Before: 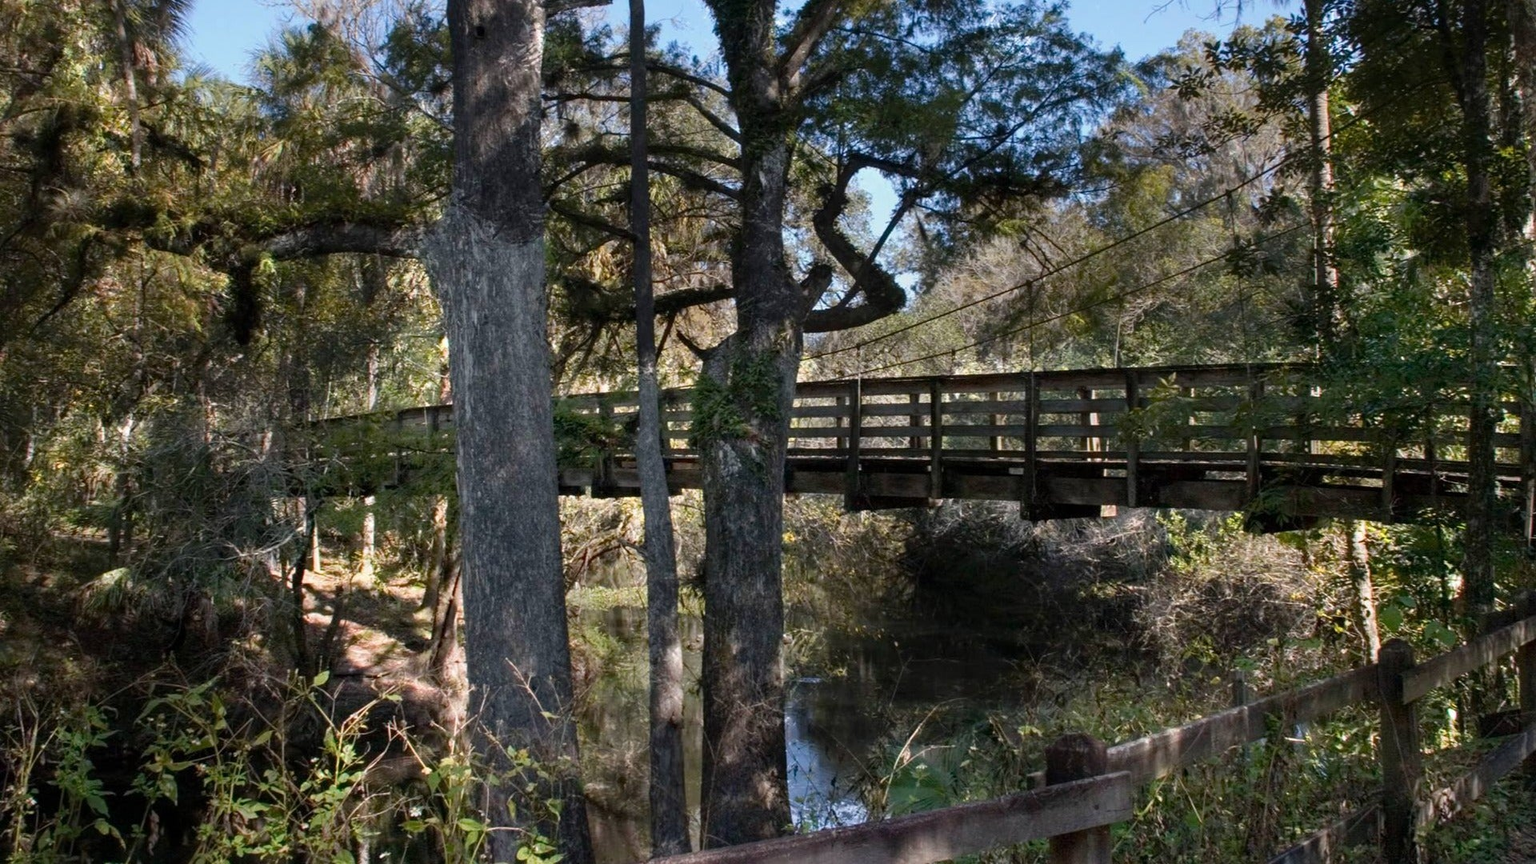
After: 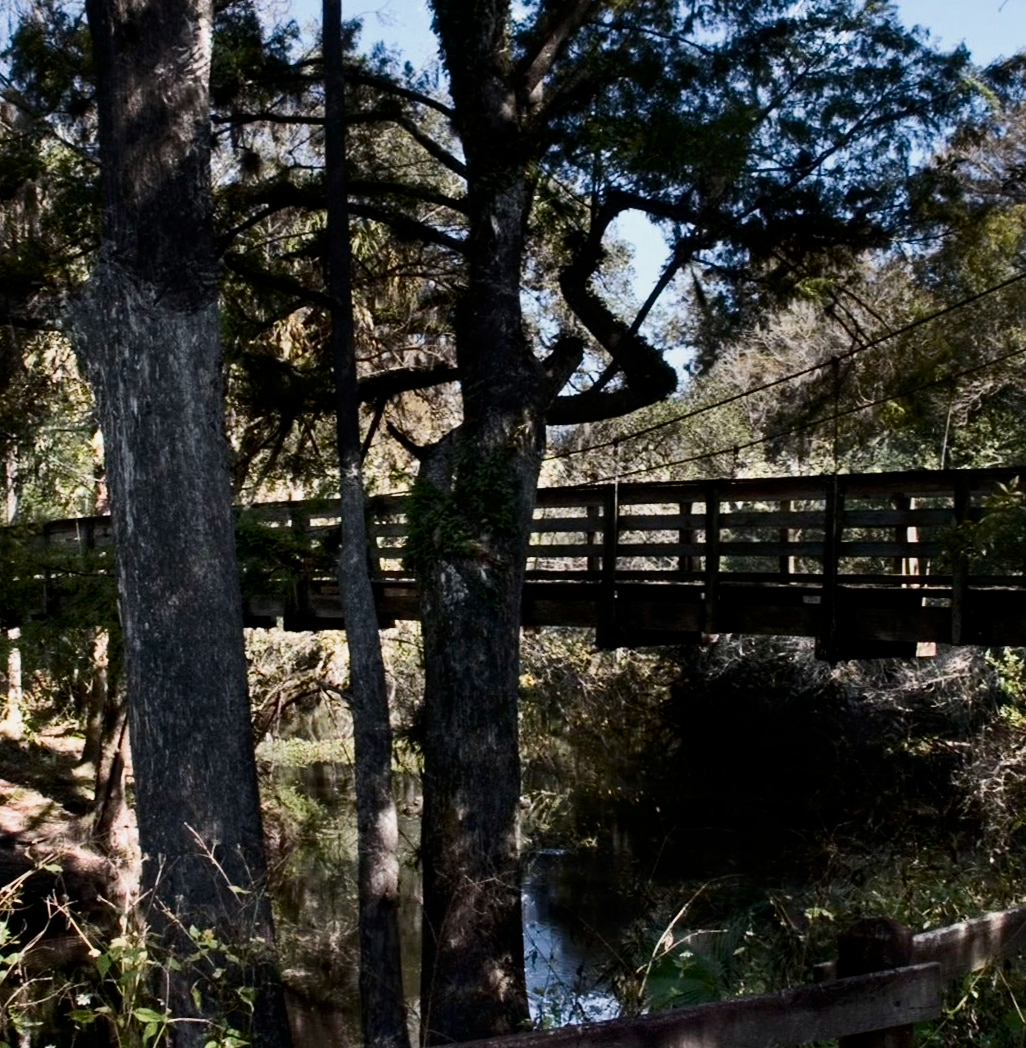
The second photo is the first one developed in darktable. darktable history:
filmic rgb: middle gray luminance 21.73%, black relative exposure -14 EV, white relative exposure 2.96 EV, threshold 6 EV, target black luminance 0%, hardness 8.81, latitude 59.69%, contrast 1.208, highlights saturation mix 5%, shadows ↔ highlights balance 41.6%, add noise in highlights 0, color science v3 (2019), use custom middle-gray values true, iterations of high-quality reconstruction 0, contrast in highlights soft, enable highlight reconstruction true
crop: left 21.674%, right 22.086%
contrast brightness saturation: contrast 0.28
rotate and perspective: rotation 0.074°, lens shift (vertical) 0.096, lens shift (horizontal) -0.041, crop left 0.043, crop right 0.952, crop top 0.024, crop bottom 0.979
color zones: curves: ch0 [(0, 0.5) (0.143, 0.5) (0.286, 0.5) (0.429, 0.5) (0.571, 0.5) (0.714, 0.476) (0.857, 0.5) (1, 0.5)]; ch2 [(0, 0.5) (0.143, 0.5) (0.286, 0.5) (0.429, 0.5) (0.571, 0.5) (0.714, 0.487) (0.857, 0.5) (1, 0.5)]
color correction: highlights a* -0.182, highlights b* -0.124
